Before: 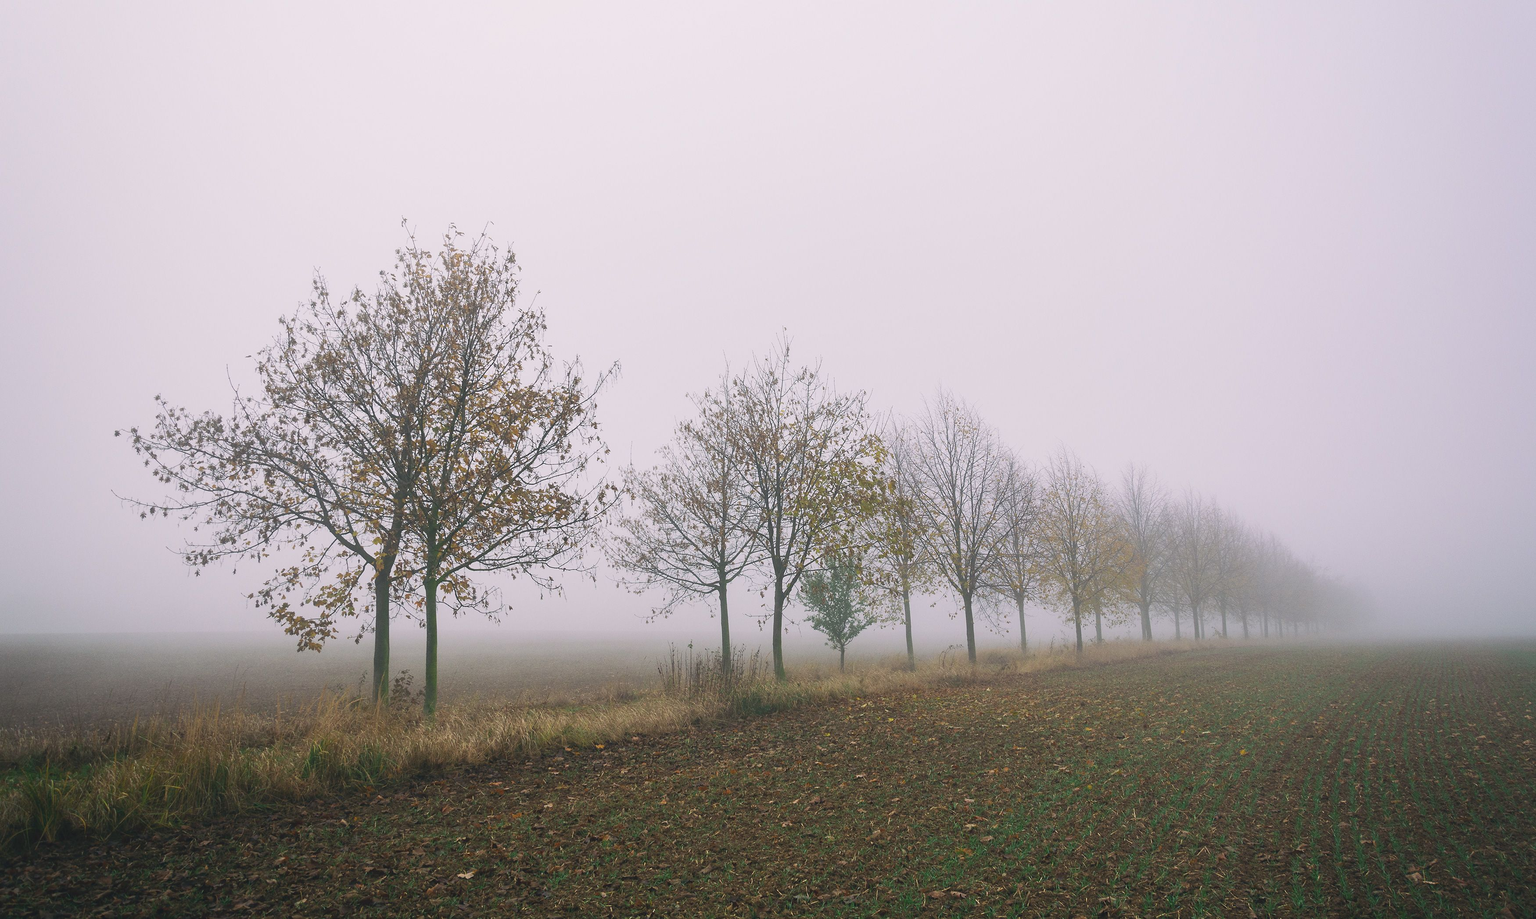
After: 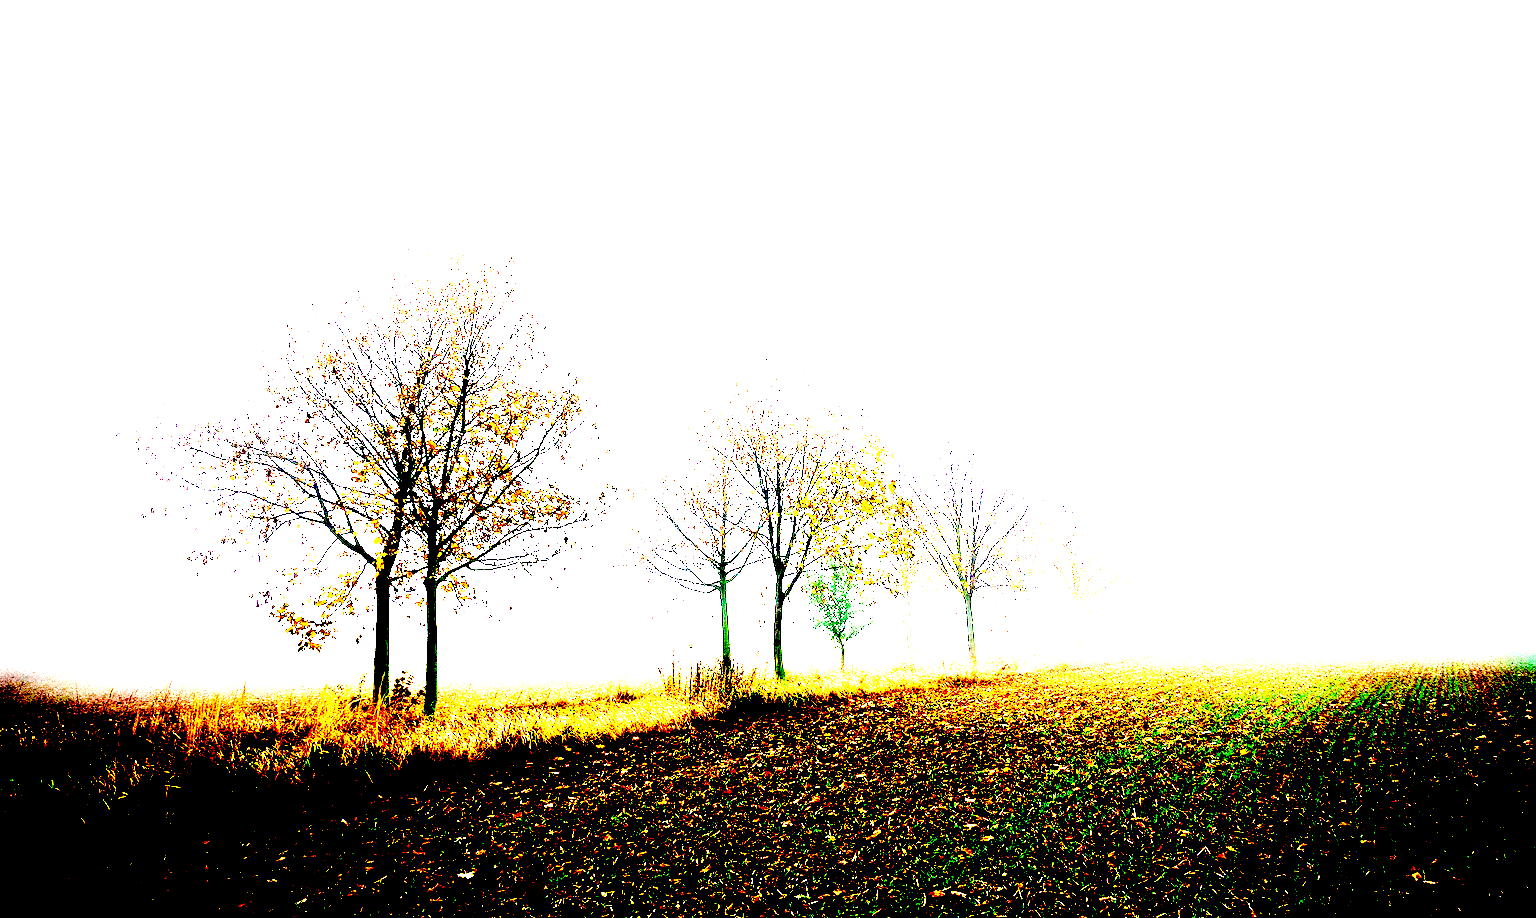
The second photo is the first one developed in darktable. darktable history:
exposure: black level correction 0.1, exposure 2.931 EV, compensate highlight preservation false
